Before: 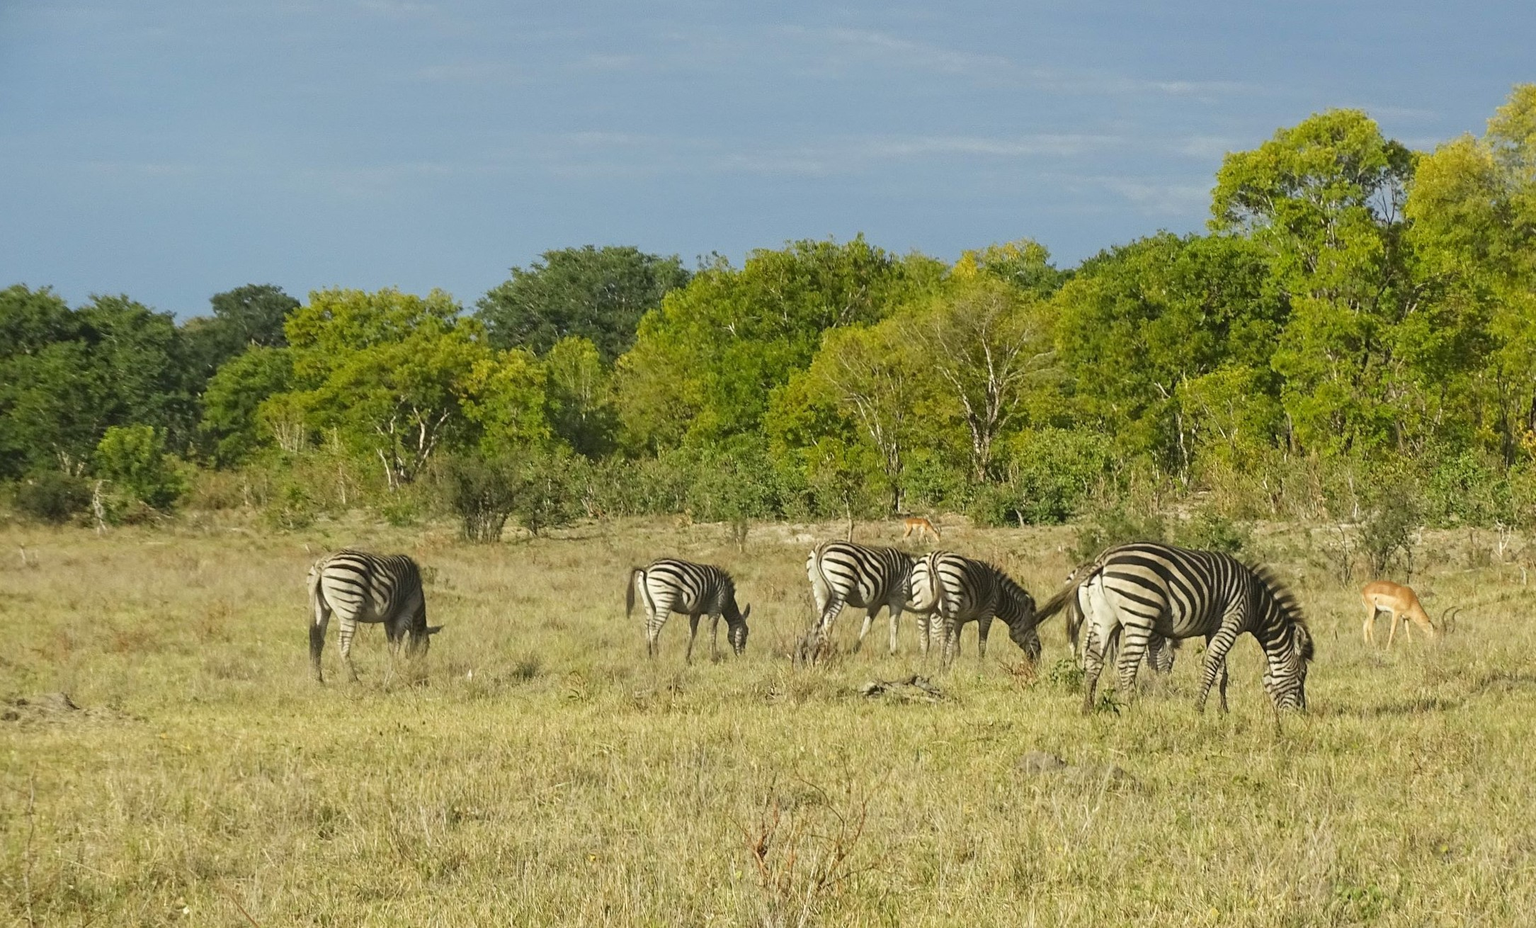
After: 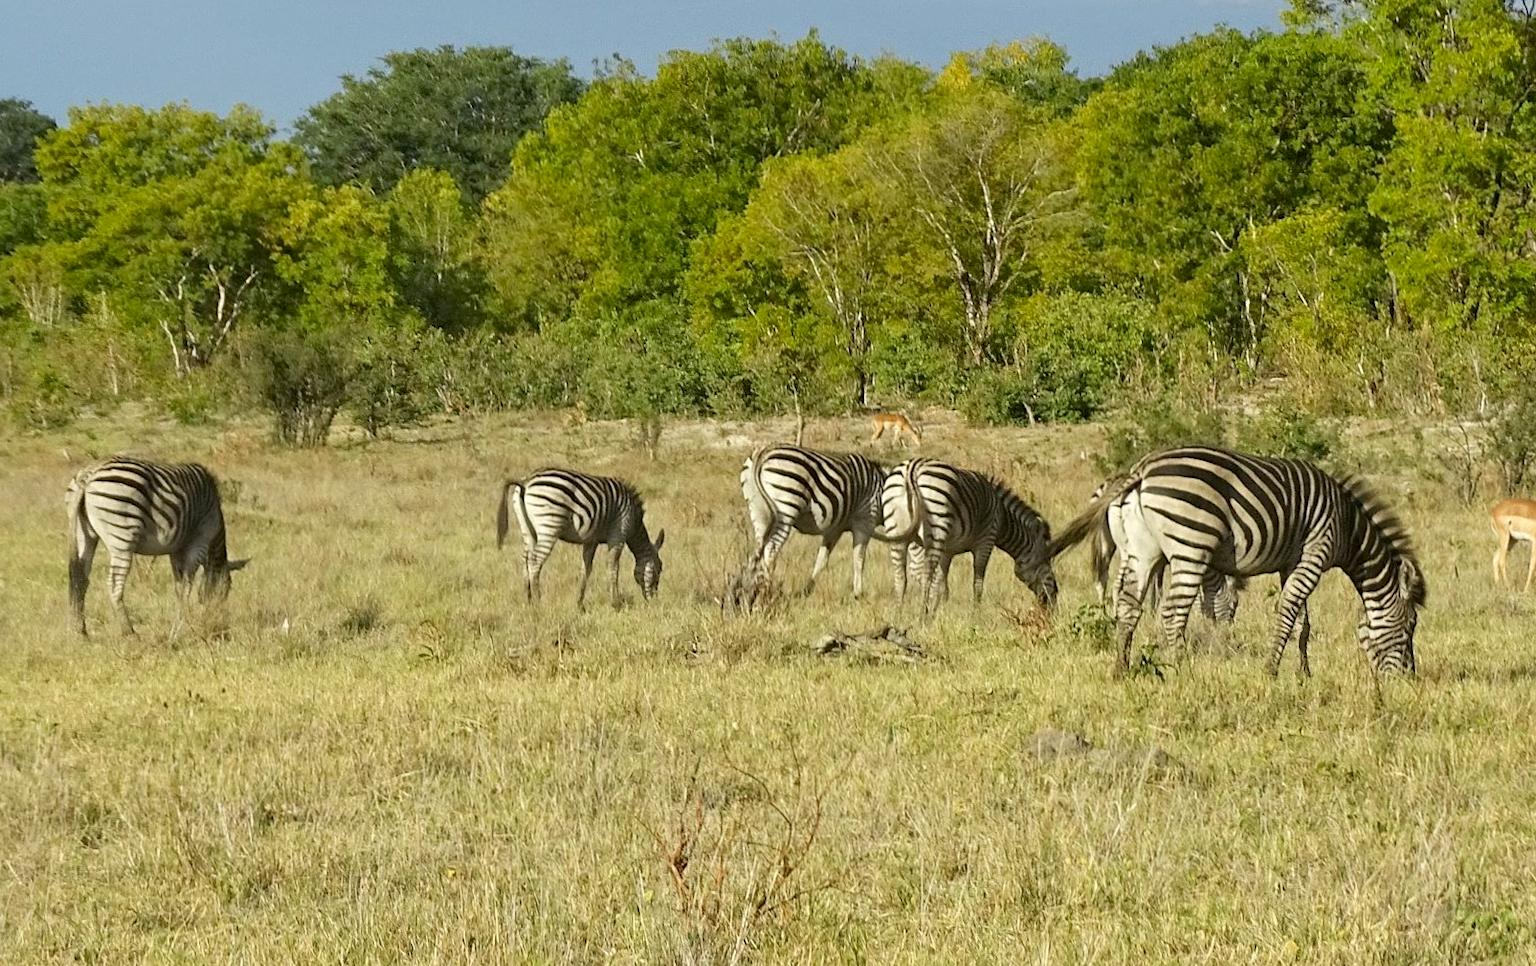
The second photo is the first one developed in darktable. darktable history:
exposure: black level correction 0.007, exposure 0.093 EV, compensate highlight preservation false
crop: left 16.871%, top 22.857%, right 9.116%
